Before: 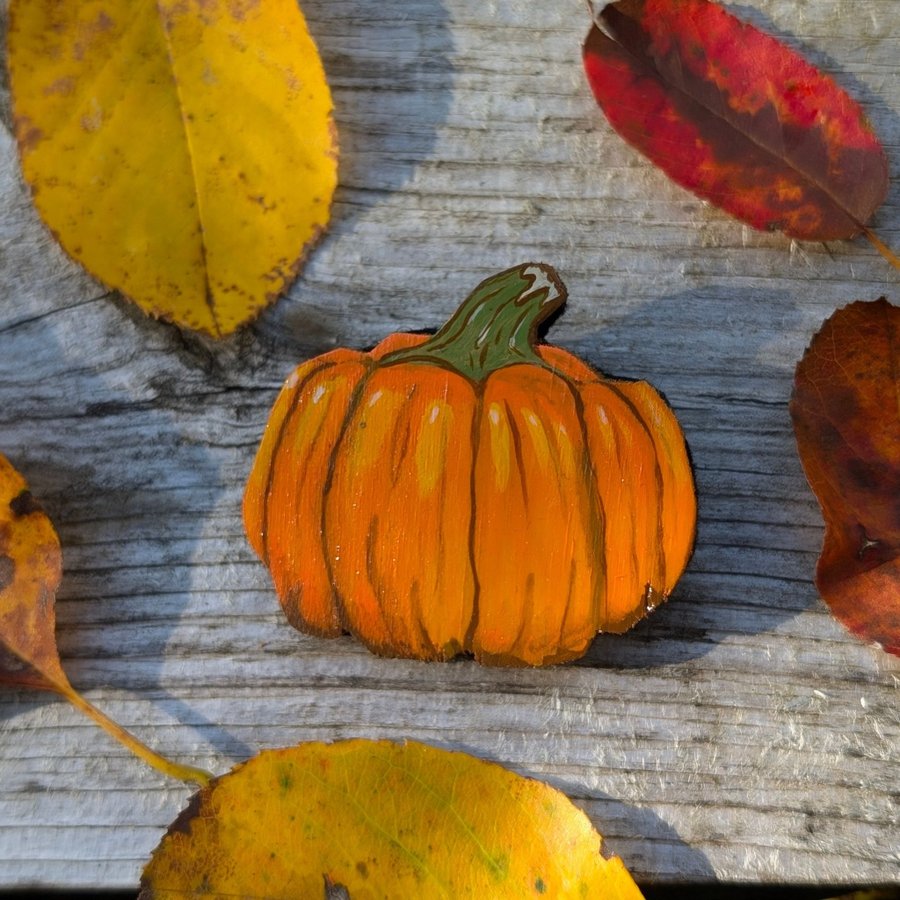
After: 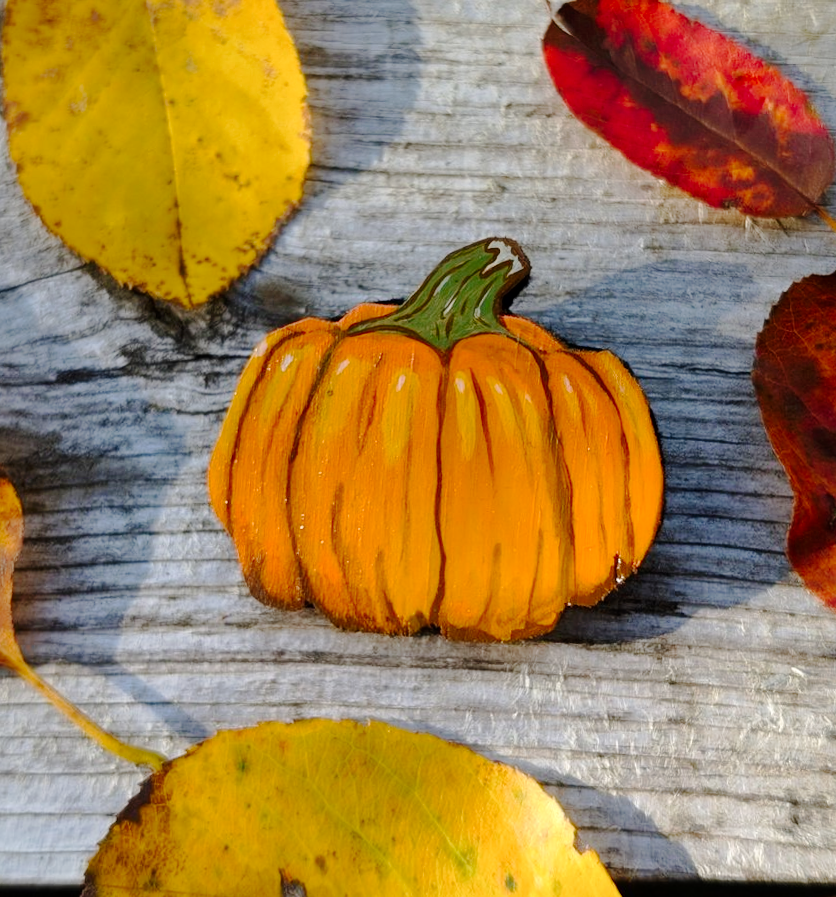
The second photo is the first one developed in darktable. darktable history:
local contrast: mode bilateral grid, contrast 20, coarseness 50, detail 120%, midtone range 0.2
tone curve: curves: ch0 [(0, 0) (0.003, 0.002) (0.011, 0.008) (0.025, 0.016) (0.044, 0.026) (0.069, 0.04) (0.1, 0.061) (0.136, 0.104) (0.177, 0.15) (0.224, 0.22) (0.277, 0.307) (0.335, 0.399) (0.399, 0.492) (0.468, 0.575) (0.543, 0.638) (0.623, 0.701) (0.709, 0.778) (0.801, 0.85) (0.898, 0.934) (1, 1)], preserve colors none
rotate and perspective: rotation 0.215°, lens shift (vertical) -0.139, crop left 0.069, crop right 0.939, crop top 0.002, crop bottom 0.996
